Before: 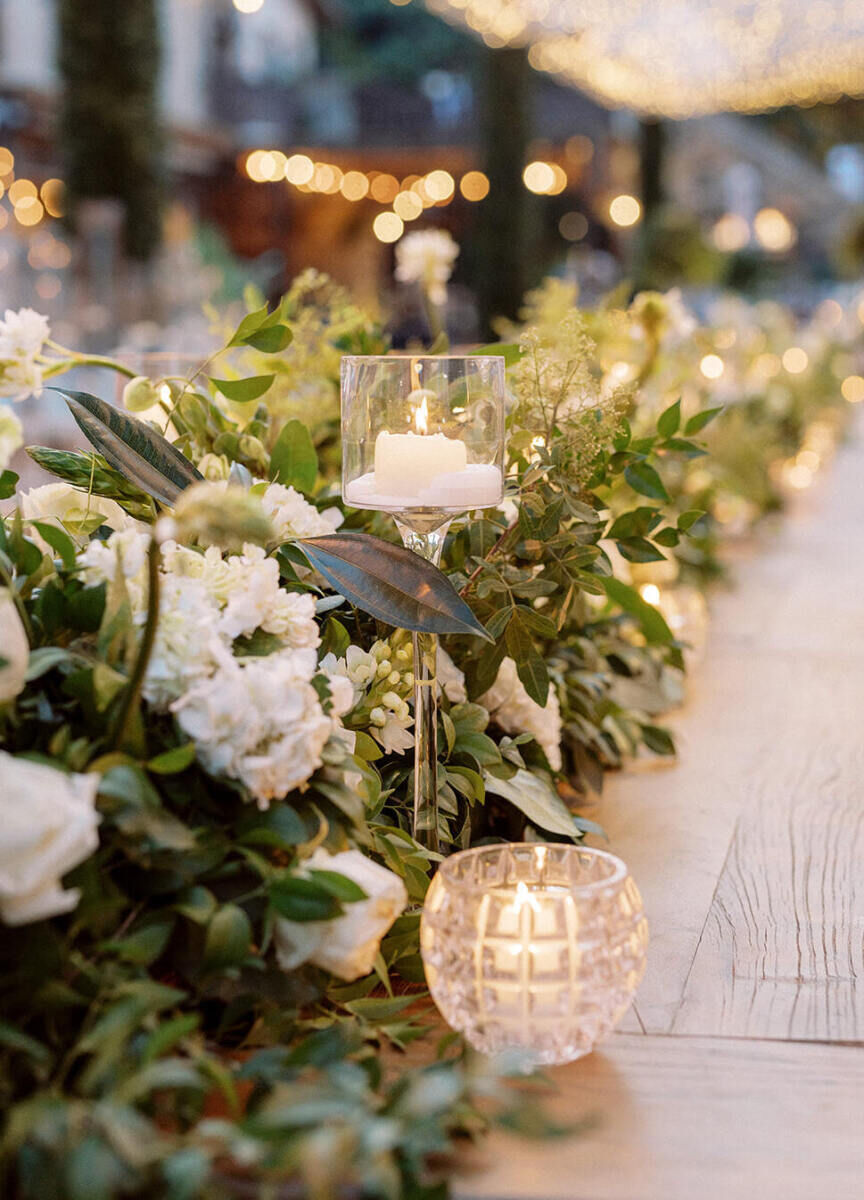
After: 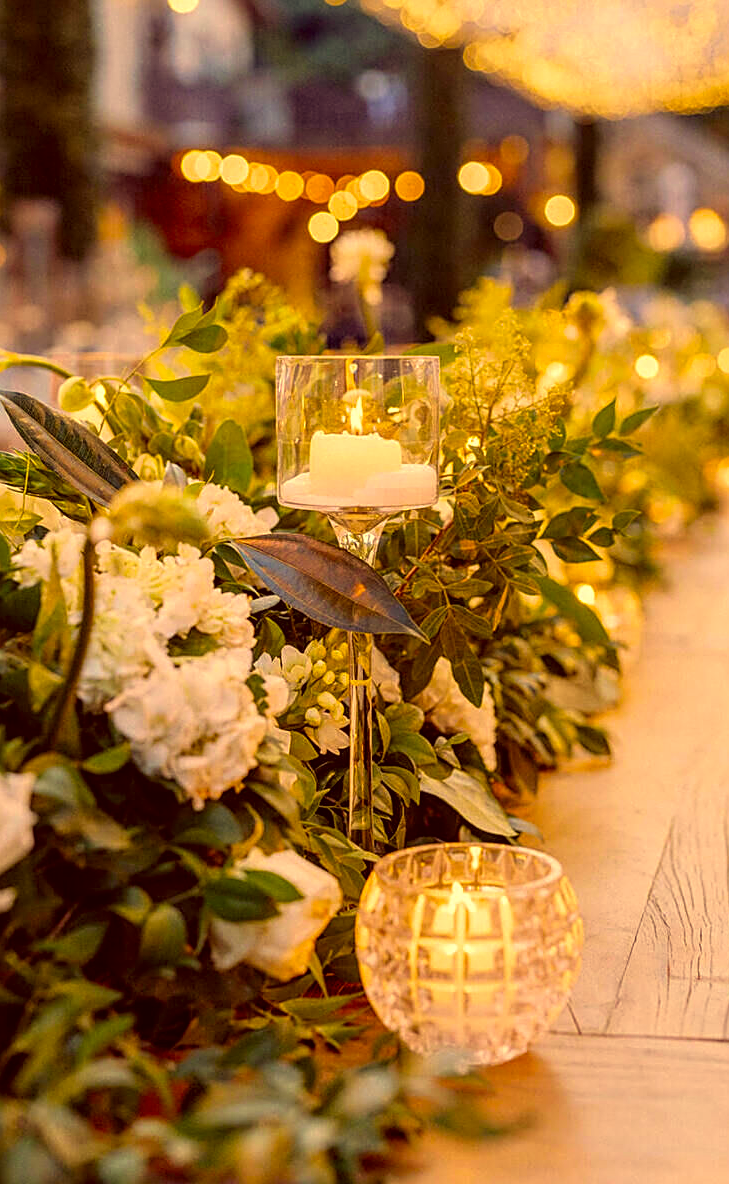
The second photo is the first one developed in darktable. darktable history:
sharpen: on, module defaults
crop: left 7.598%, right 7.873%
local contrast: on, module defaults
color correction: highlights a* 10.12, highlights b* 39.04, shadows a* 14.62, shadows b* 3.37
color balance rgb: perceptual saturation grading › global saturation 25%, global vibrance 20%
